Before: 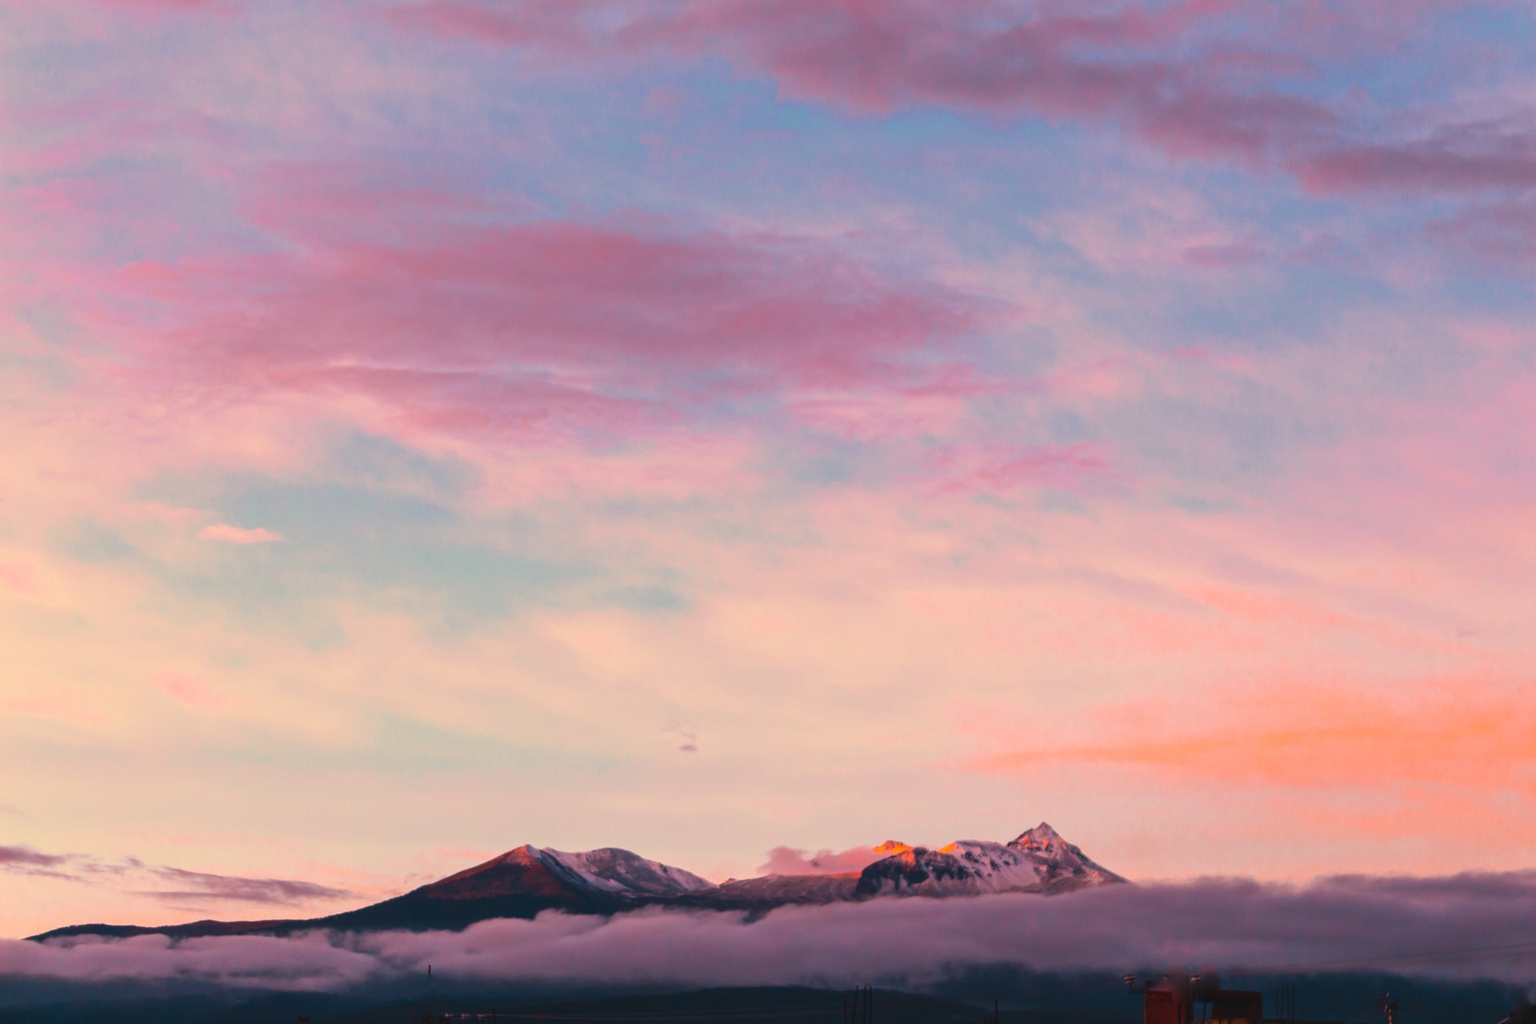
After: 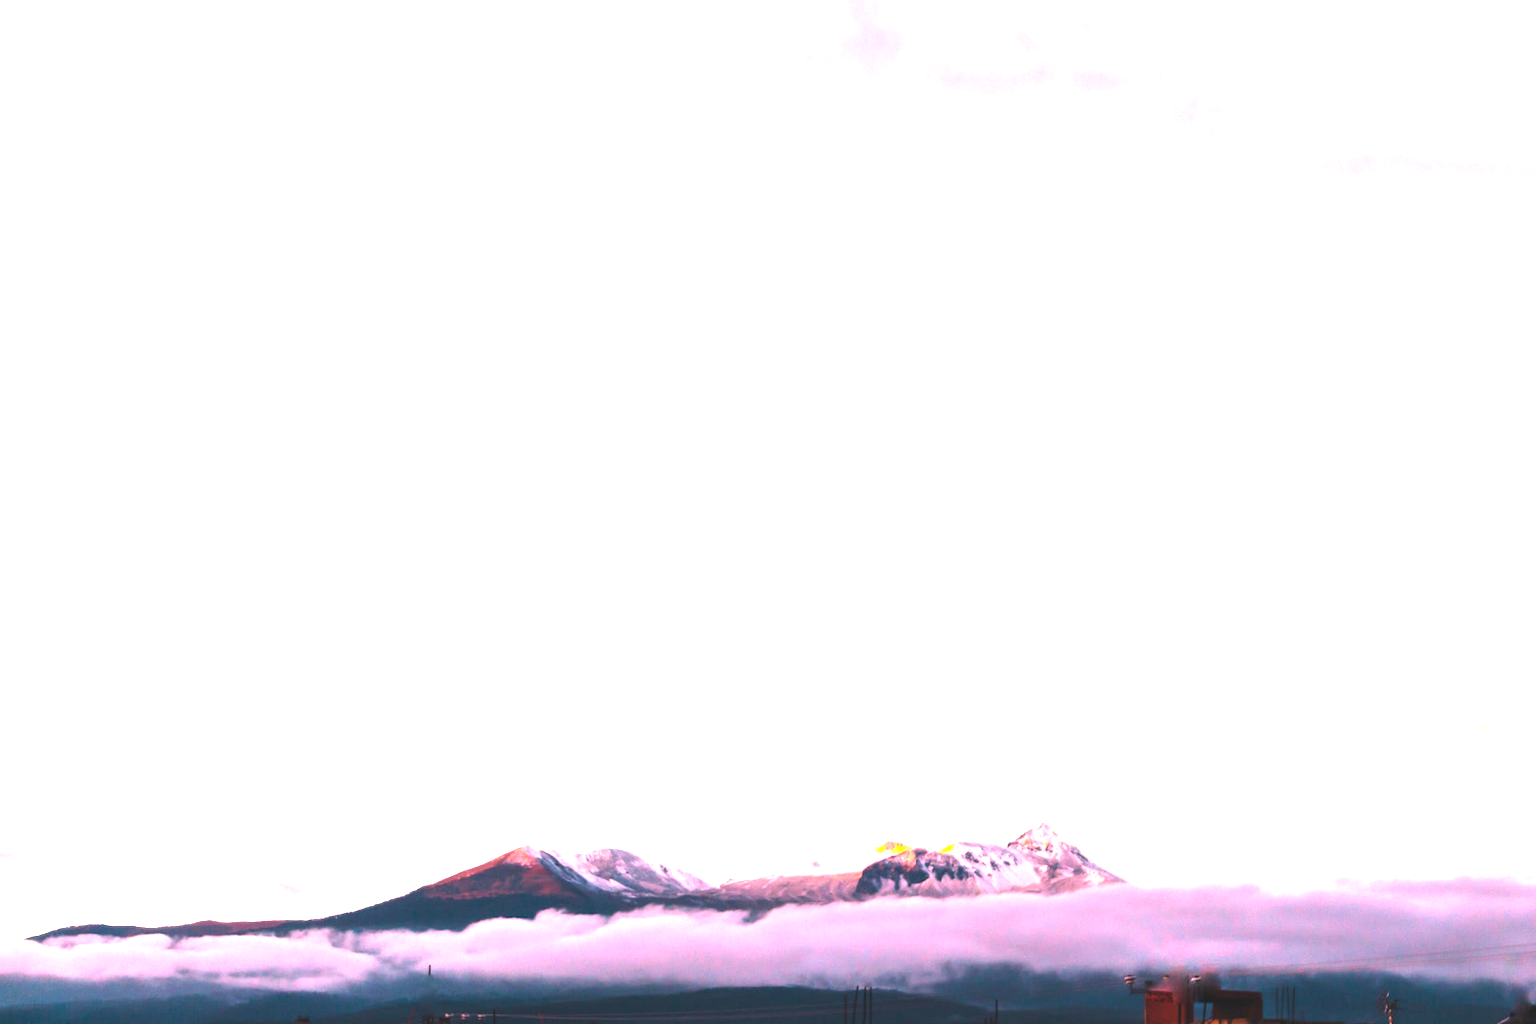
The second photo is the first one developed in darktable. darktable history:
tone equalizer: -8 EV -0.735 EV, -7 EV -0.684 EV, -6 EV -0.638 EV, -5 EV -0.376 EV, -3 EV 0.382 EV, -2 EV 0.6 EV, -1 EV 0.678 EV, +0 EV 0.761 EV, smoothing diameter 2.15%, edges refinement/feathering 20.82, mask exposure compensation -1.57 EV, filter diffusion 5
exposure: exposure 2.01 EV, compensate highlight preservation false
